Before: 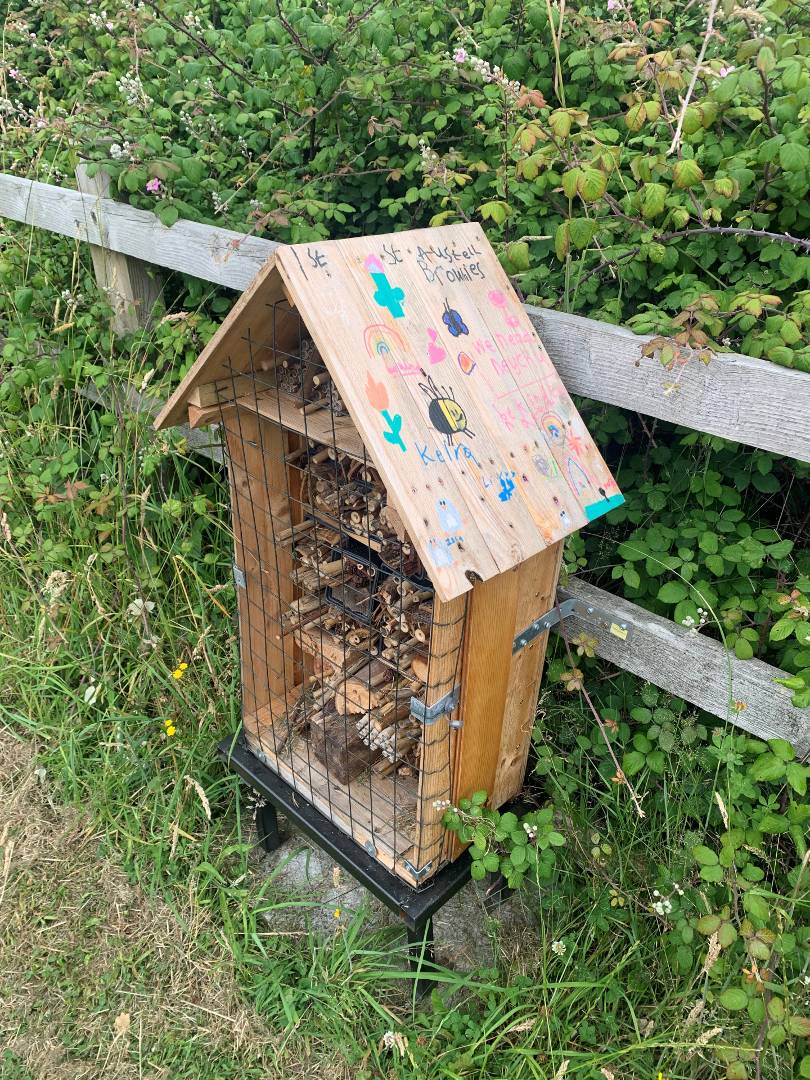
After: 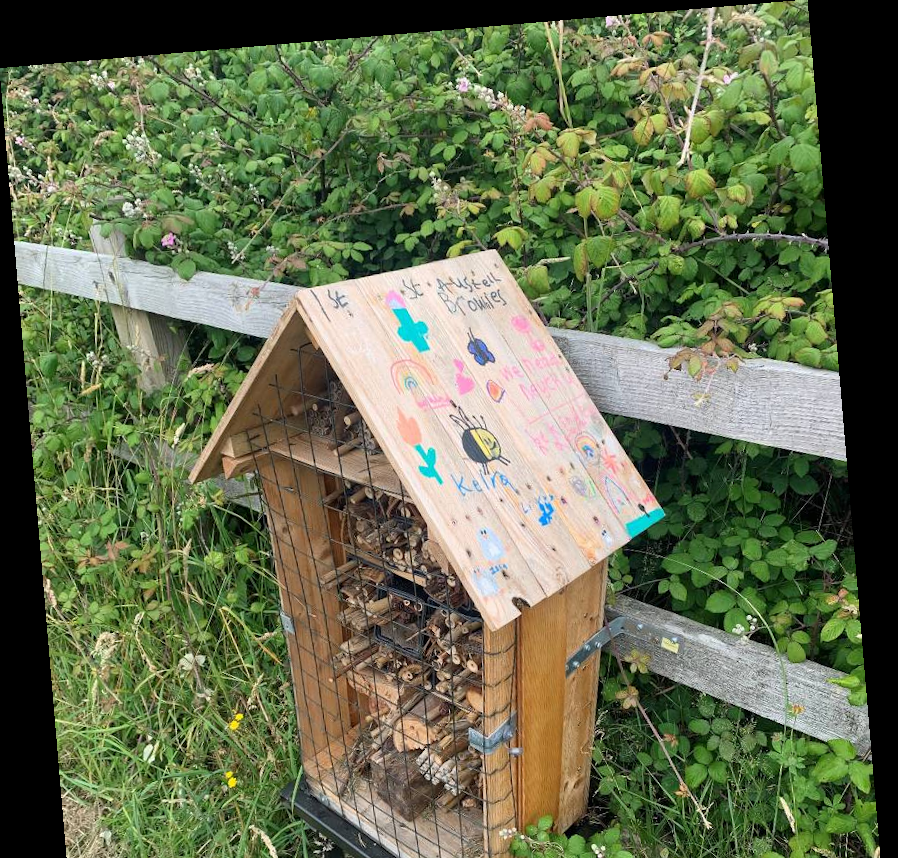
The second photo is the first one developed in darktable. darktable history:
rotate and perspective: rotation -4.86°, automatic cropping off
crop: bottom 24.988%
